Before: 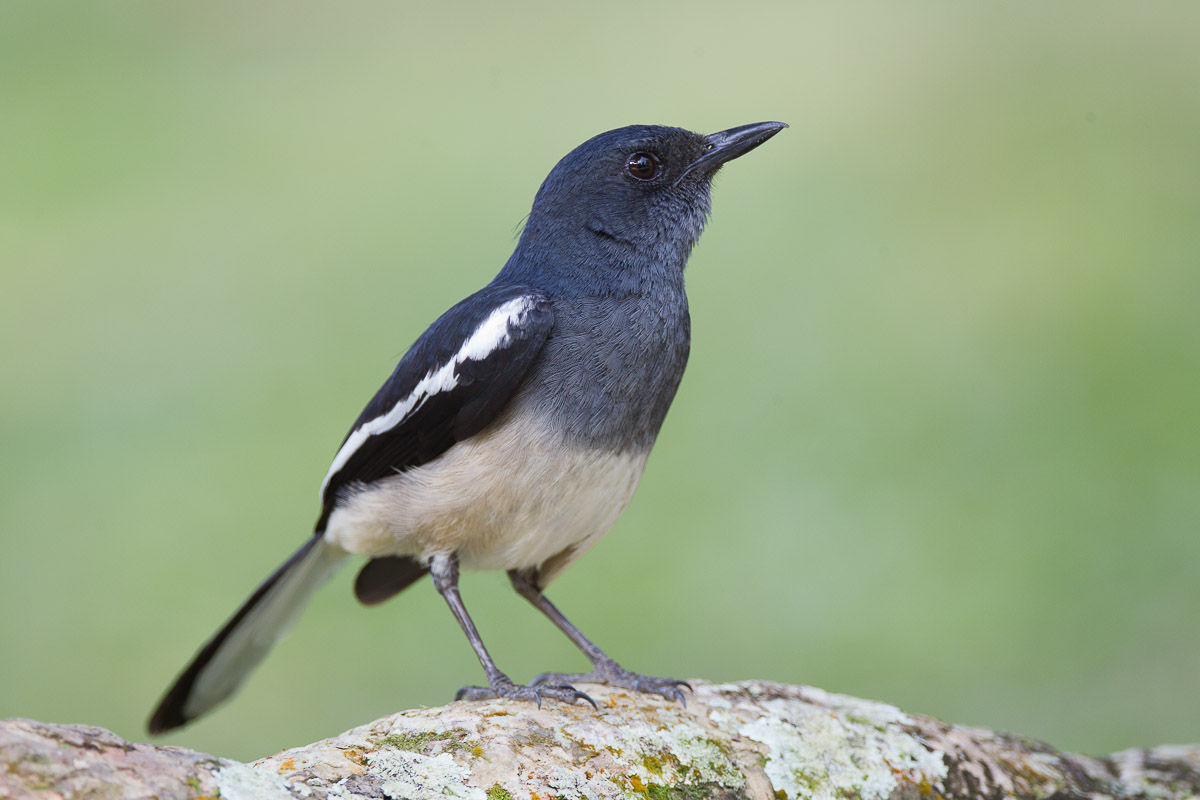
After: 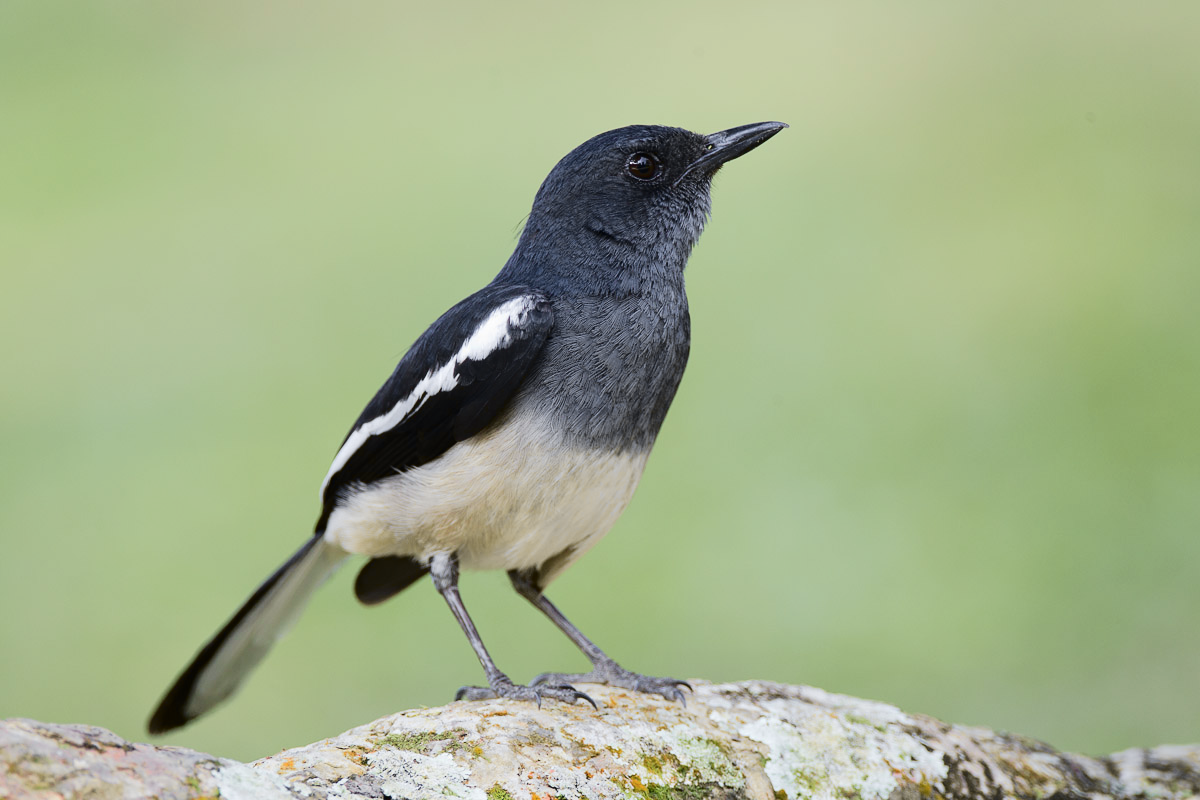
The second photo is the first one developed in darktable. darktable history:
tone curve: curves: ch0 [(0.003, 0) (0.066, 0.031) (0.16, 0.089) (0.269, 0.218) (0.395, 0.408) (0.517, 0.56) (0.684, 0.734) (0.791, 0.814) (1, 1)]; ch1 [(0, 0) (0.164, 0.115) (0.337, 0.332) (0.39, 0.398) (0.464, 0.461) (0.501, 0.5) (0.507, 0.5) (0.534, 0.532) (0.577, 0.59) (0.652, 0.681) (0.733, 0.764) (0.819, 0.823) (1, 1)]; ch2 [(0, 0) (0.337, 0.382) (0.464, 0.476) (0.501, 0.5) (0.527, 0.54) (0.551, 0.565) (0.628, 0.632) (0.689, 0.686) (1, 1)], color space Lab, independent channels, preserve colors none
